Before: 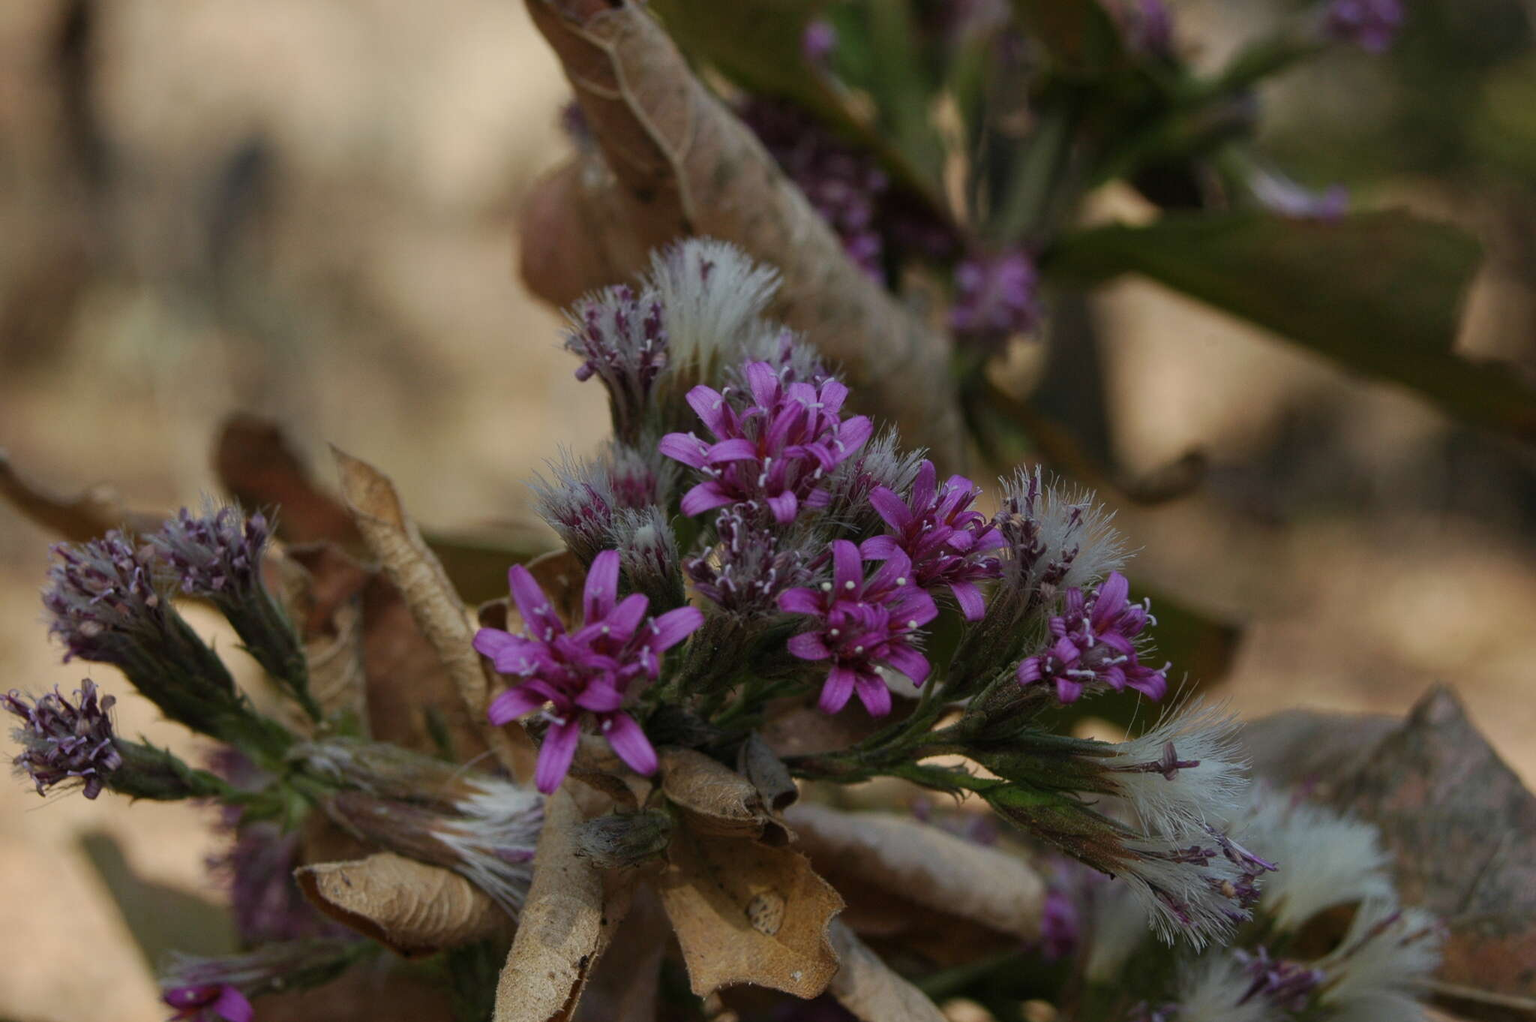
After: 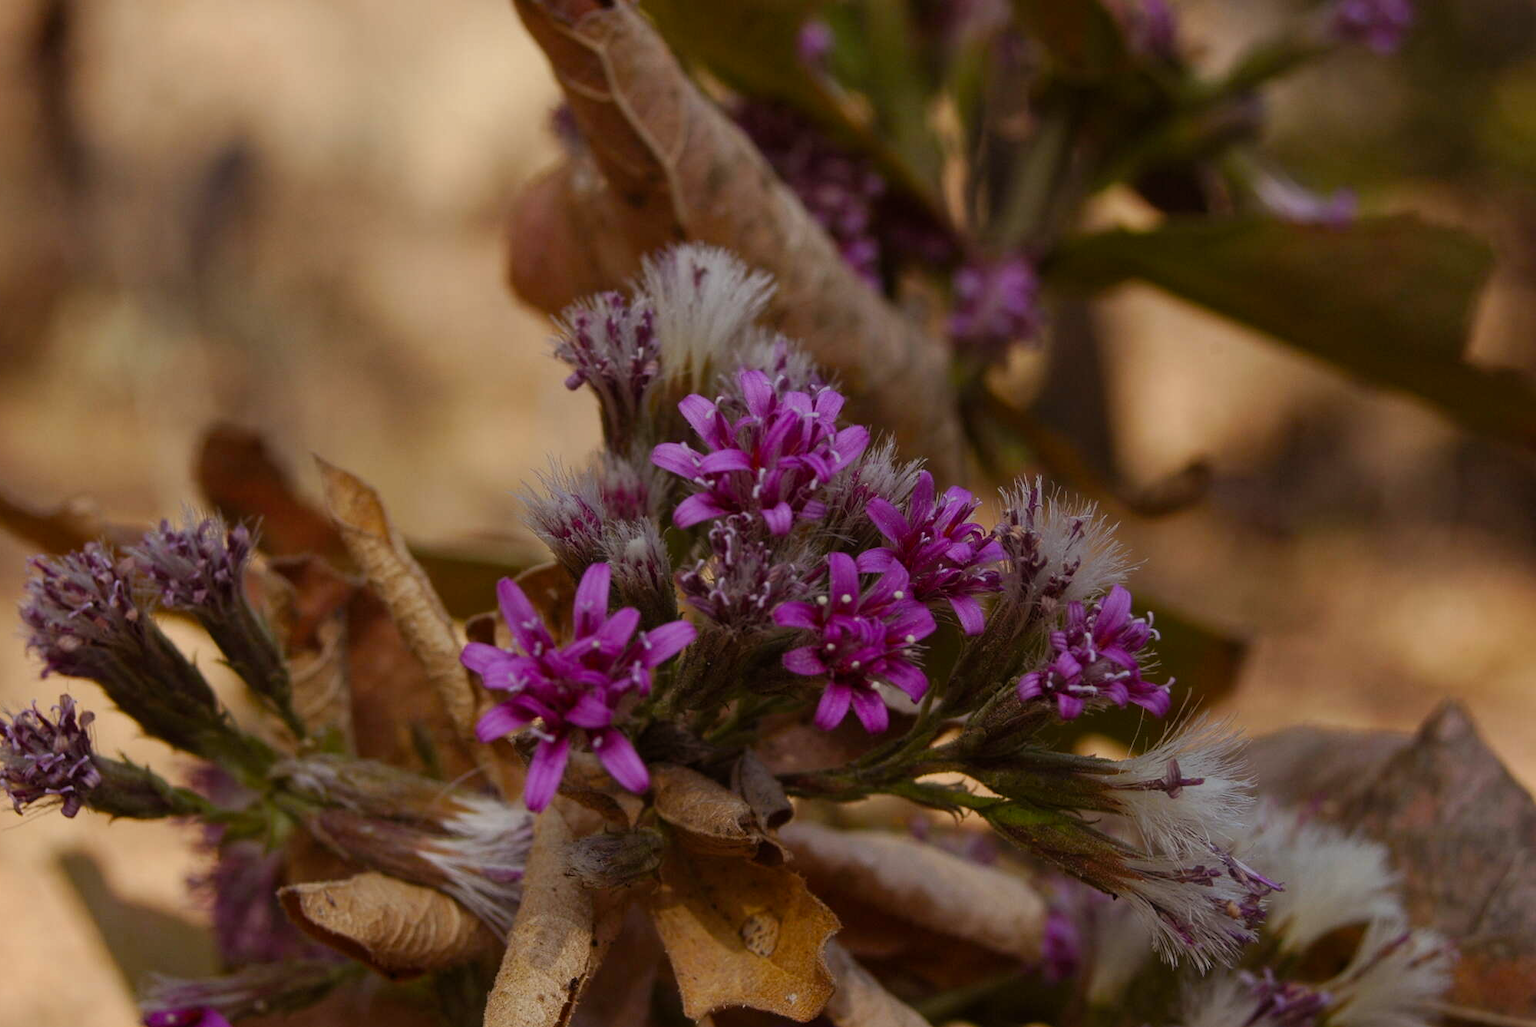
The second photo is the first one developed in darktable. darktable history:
crop and rotate: left 1.531%, right 0.733%, bottom 1.633%
color balance rgb: power › chroma 1.53%, power › hue 25.73°, perceptual saturation grading › global saturation 29.399%, global vibrance -22.763%
